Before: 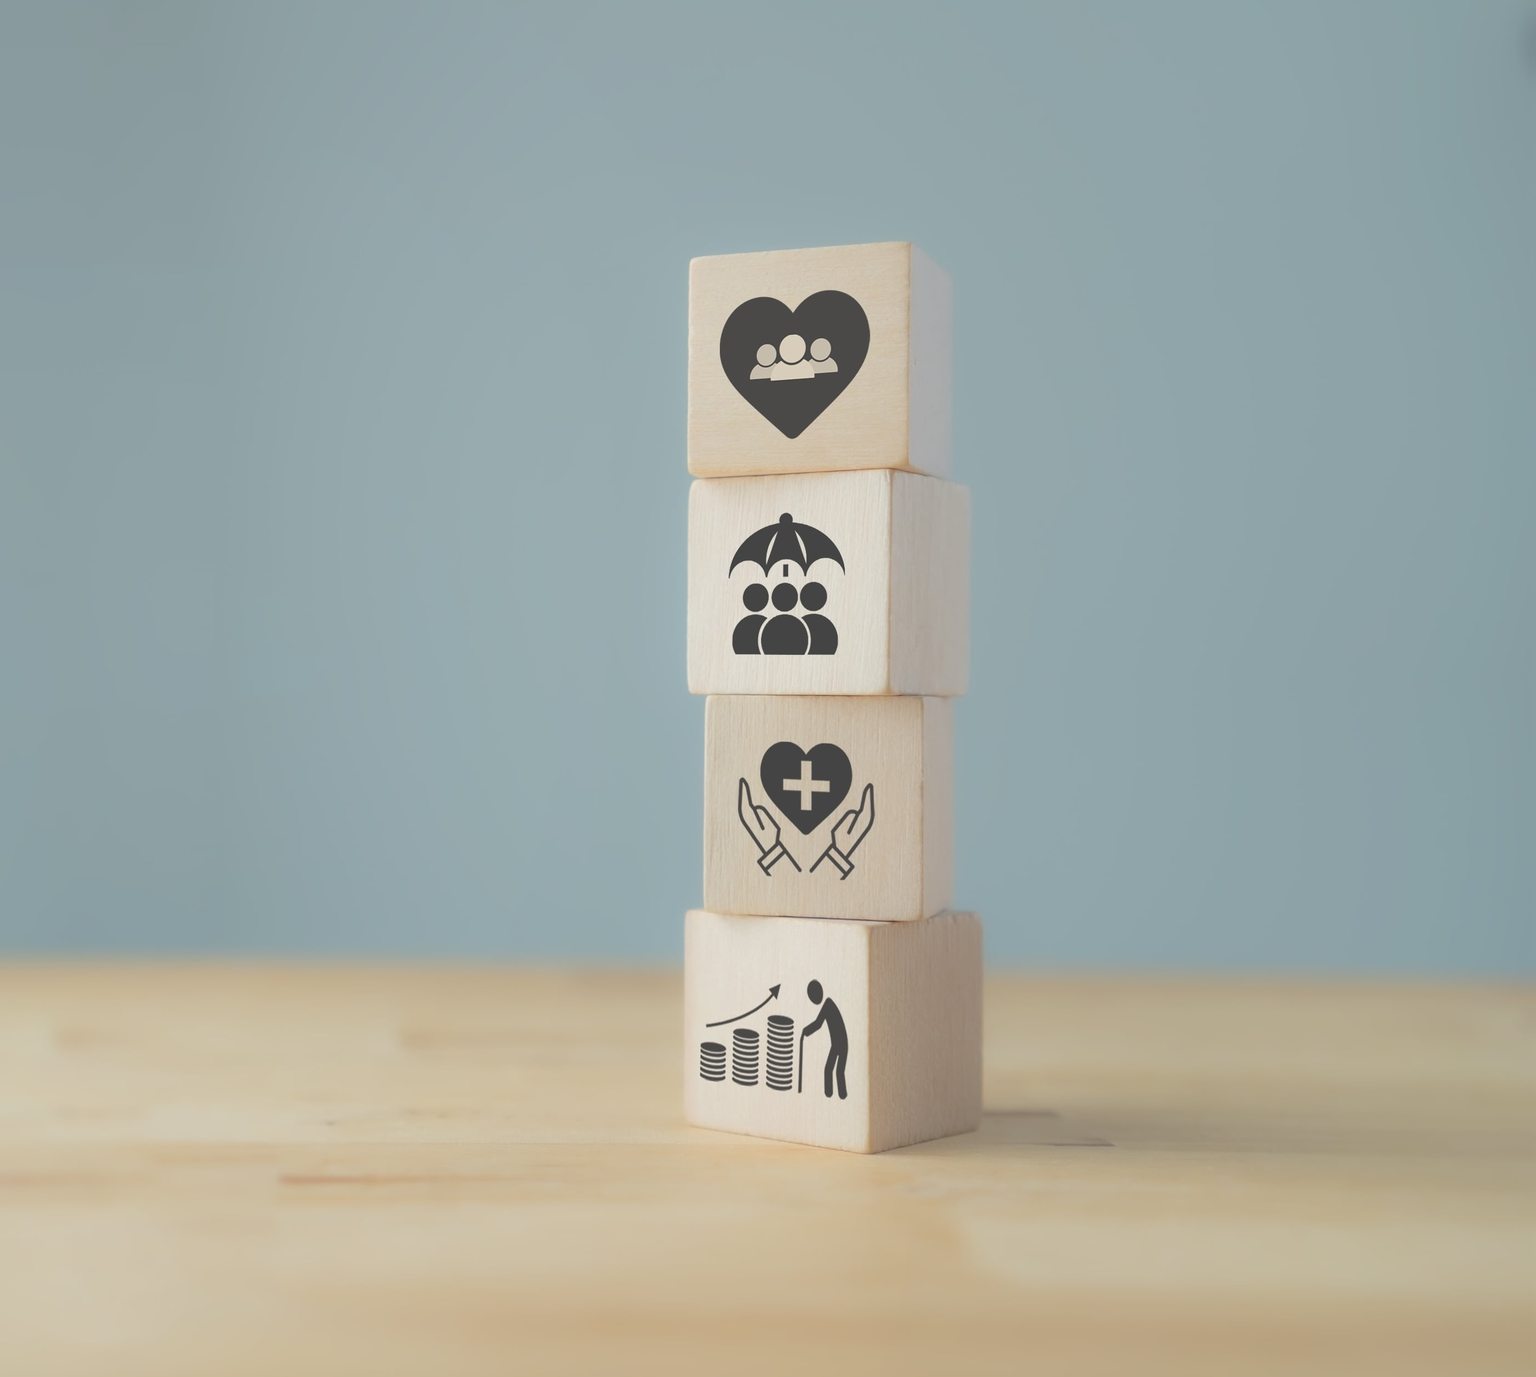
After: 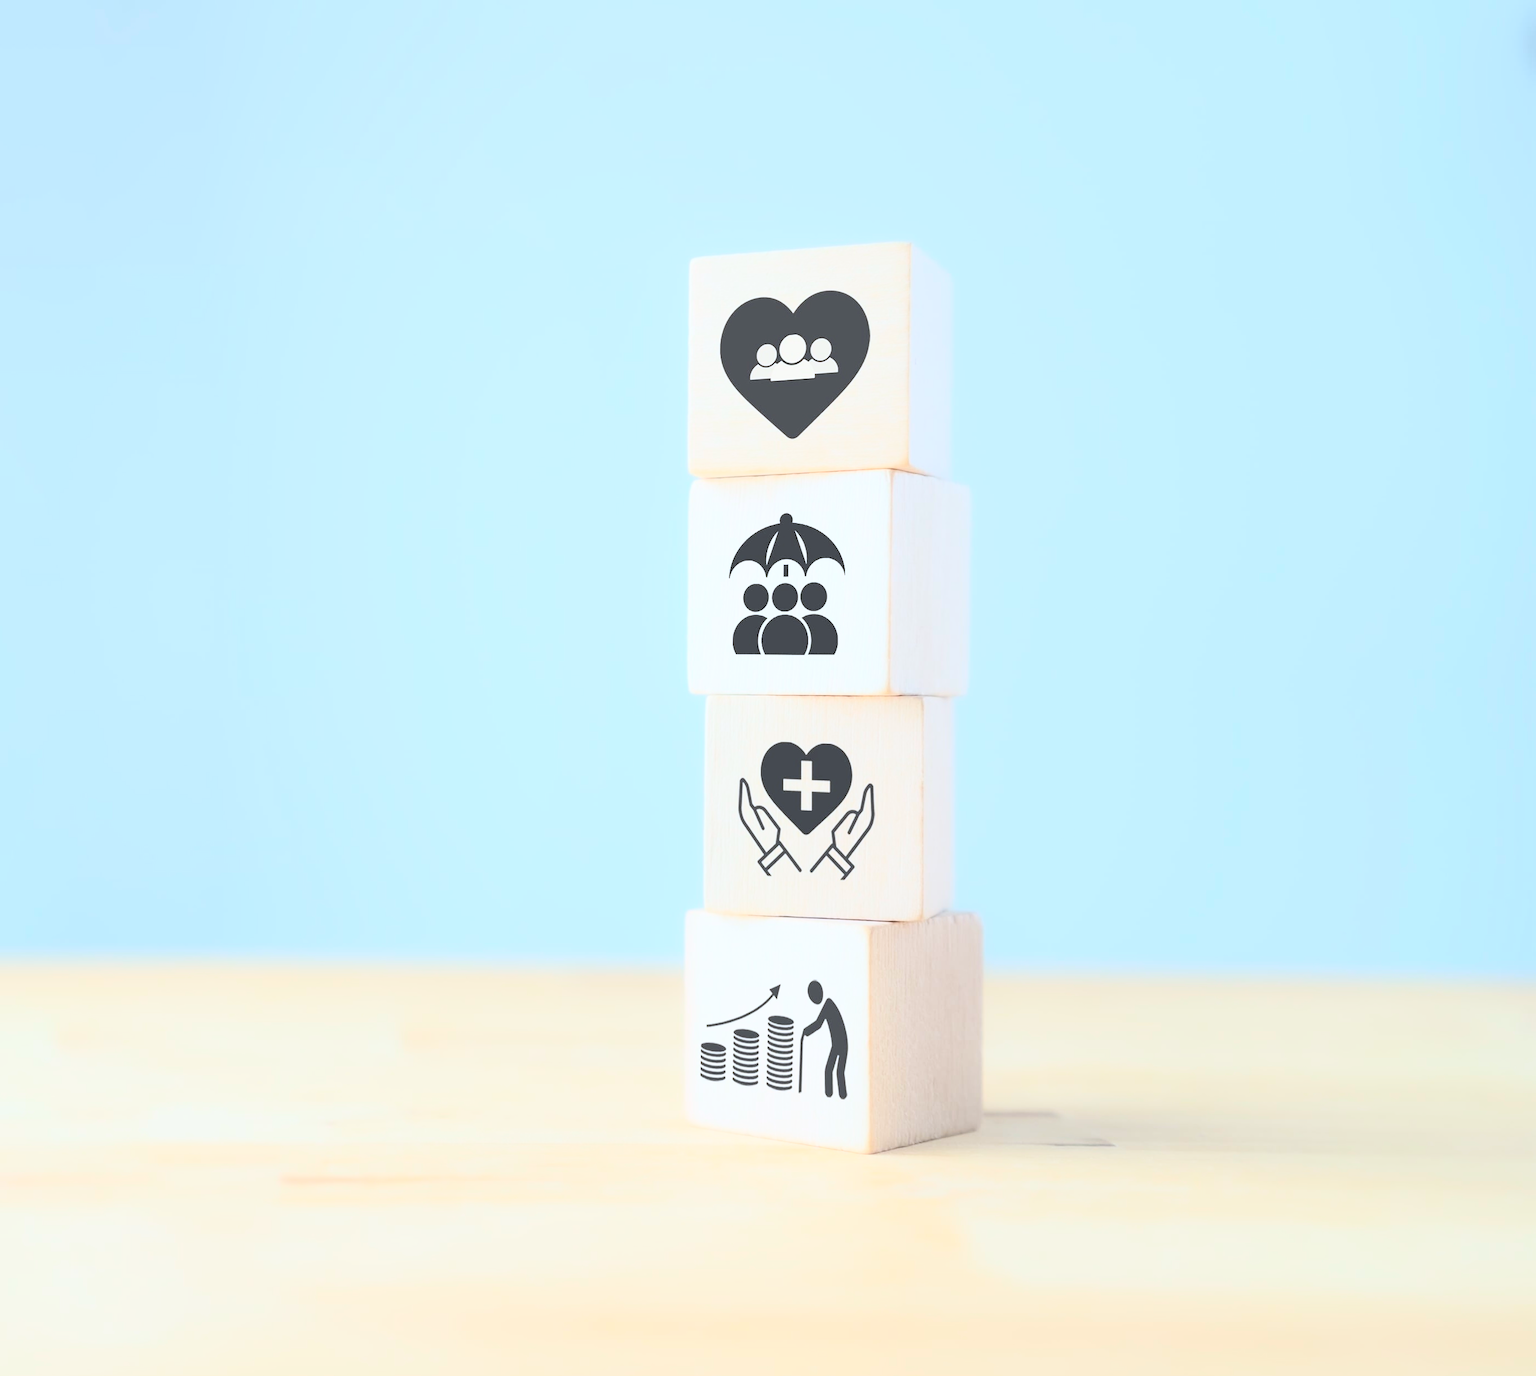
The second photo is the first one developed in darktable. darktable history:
color calibration: x 0.367, y 0.376, temperature 4372.25 K
rgb curve: curves: ch0 [(0, 0) (0.21, 0.15) (0.24, 0.21) (0.5, 0.75) (0.75, 0.96) (0.89, 0.99) (1, 1)]; ch1 [(0, 0.02) (0.21, 0.13) (0.25, 0.2) (0.5, 0.67) (0.75, 0.9) (0.89, 0.97) (1, 1)]; ch2 [(0, 0.02) (0.21, 0.13) (0.25, 0.2) (0.5, 0.67) (0.75, 0.9) (0.89, 0.97) (1, 1)], compensate middle gray true
